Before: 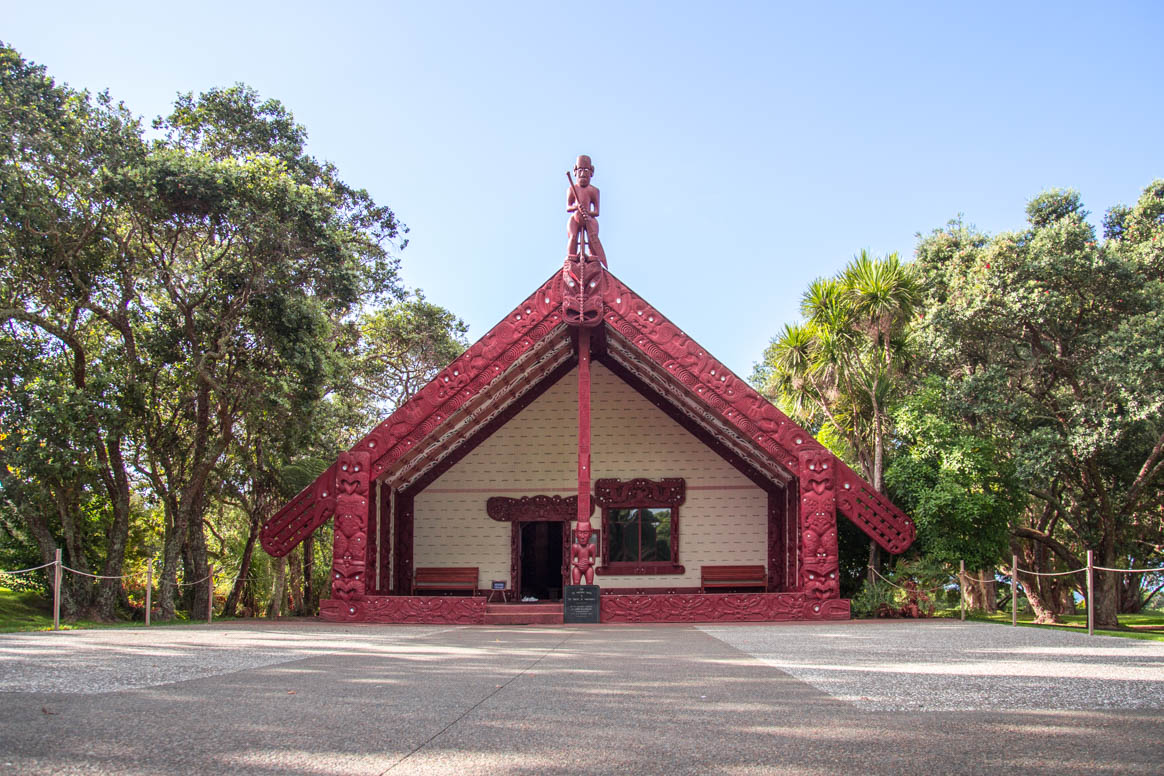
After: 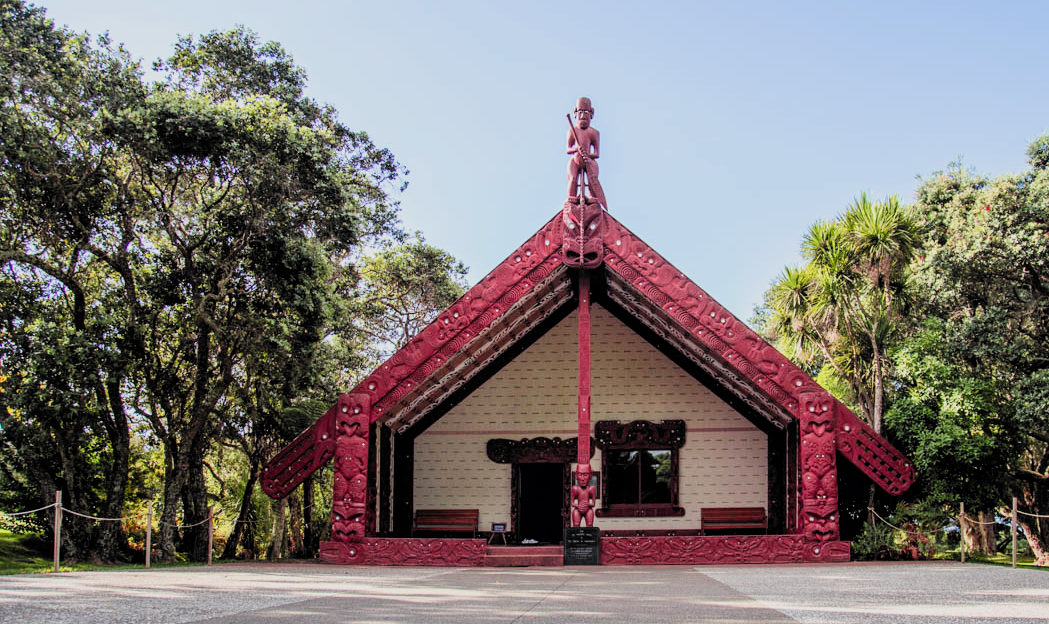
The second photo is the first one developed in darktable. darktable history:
color balance rgb: global offset › luminance -0.487%, perceptual saturation grading › global saturation 0.849%, perceptual saturation grading › highlights -15.874%, perceptual saturation grading › shadows 24.869%, global vibrance 9.206%
filmic rgb: black relative exposure -5.06 EV, white relative exposure 3.96 EV, threshold 5.98 EV, hardness 2.88, contrast 1.298, highlights saturation mix -29.51%, color science v6 (2022), enable highlight reconstruction true
crop: top 7.518%, right 9.836%, bottom 12.048%
